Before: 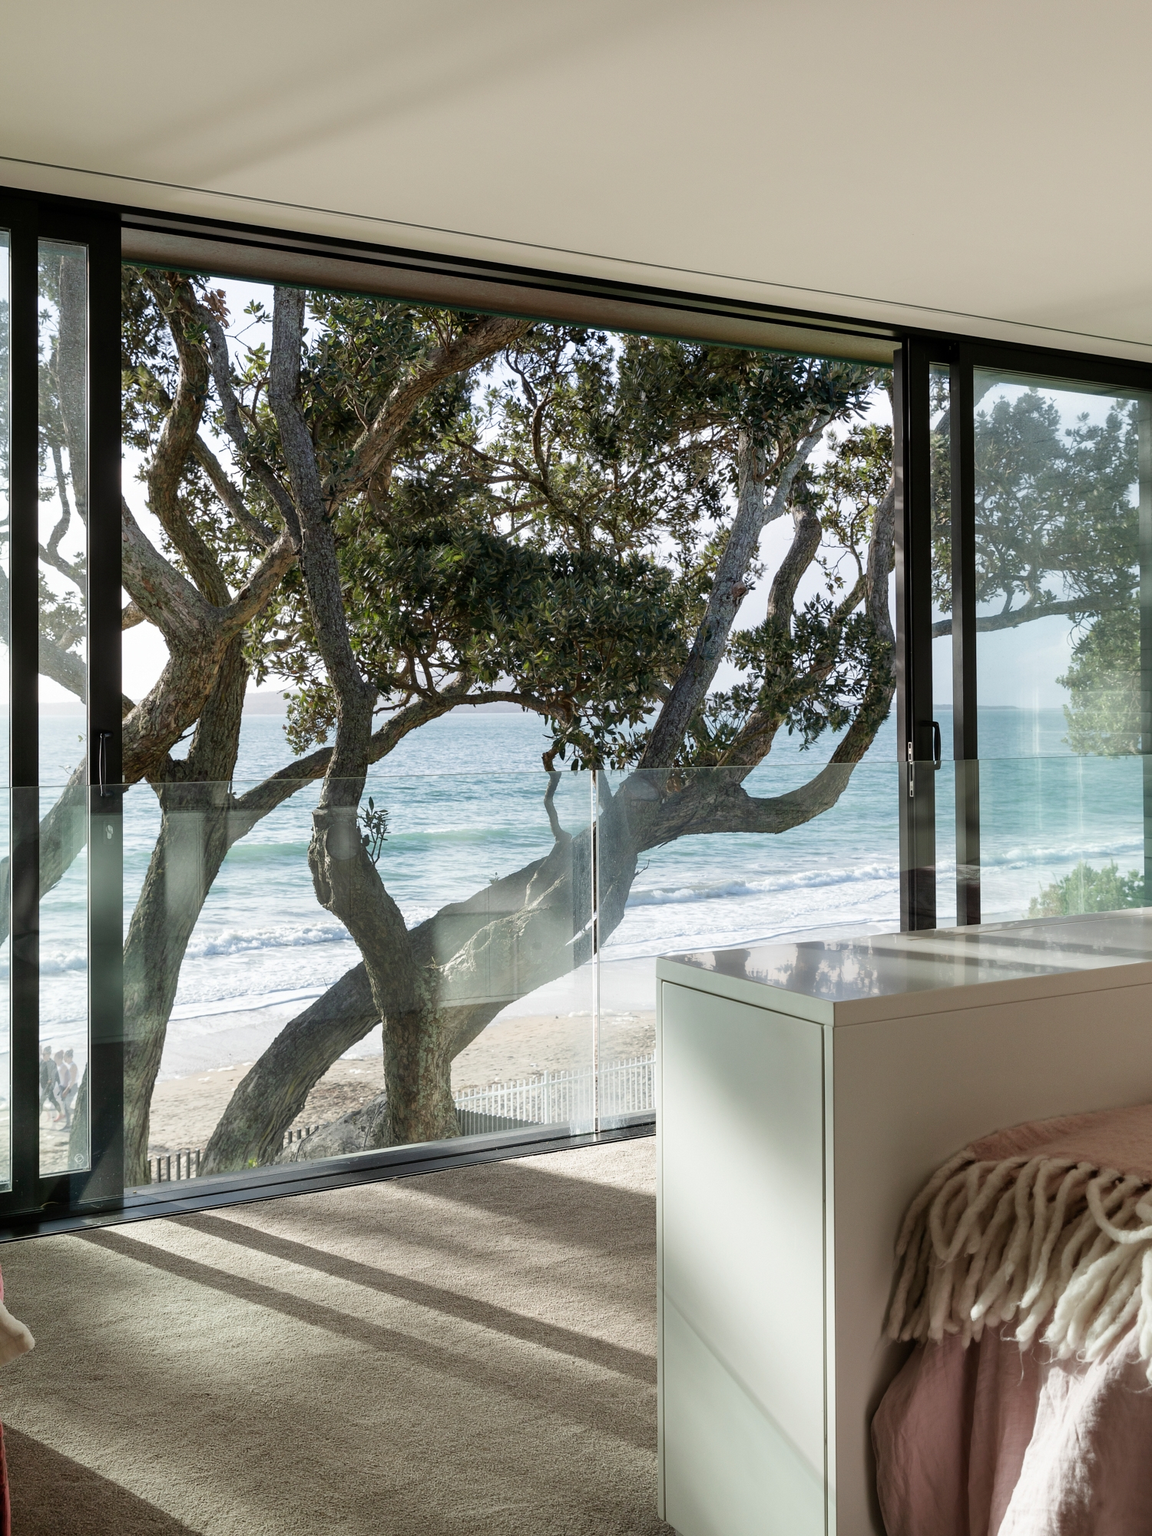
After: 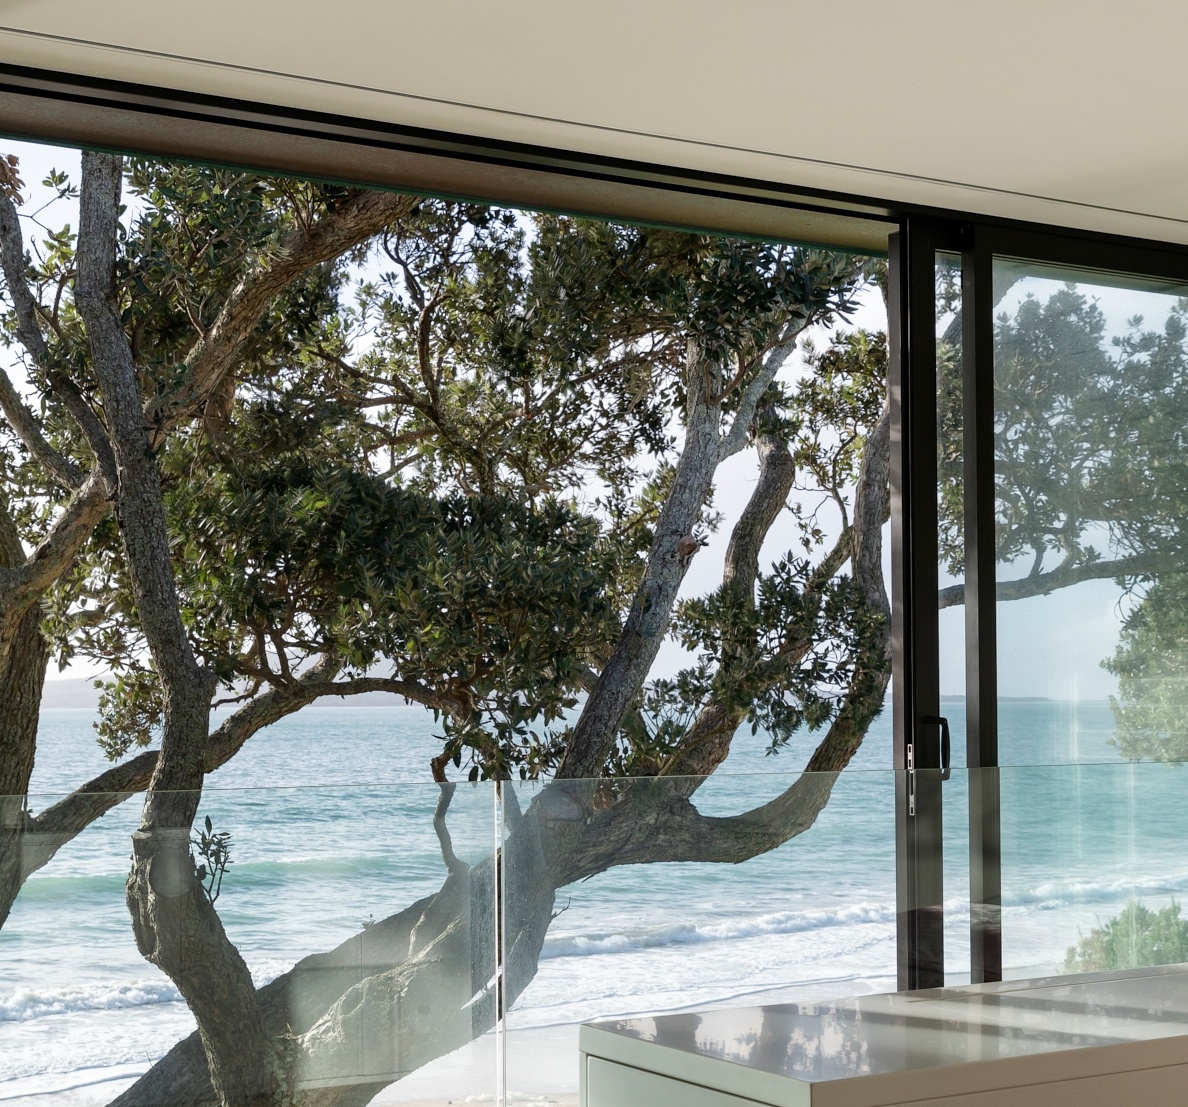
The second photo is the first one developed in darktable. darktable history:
crop: left 18.379%, top 11.105%, right 2.364%, bottom 33.521%
